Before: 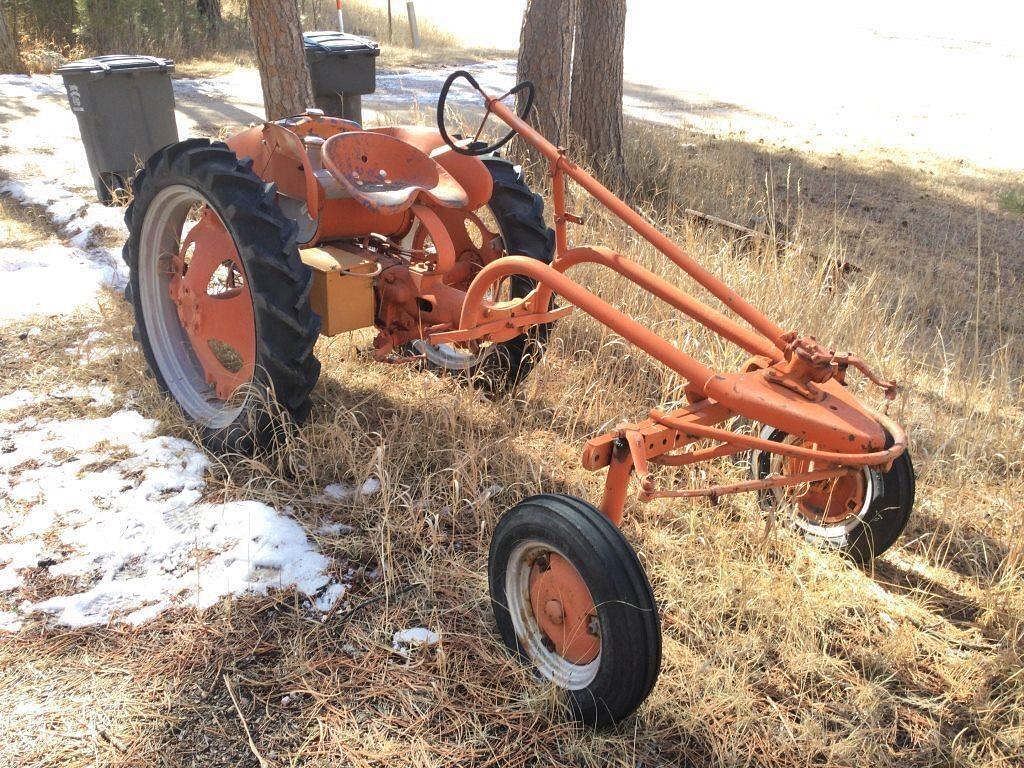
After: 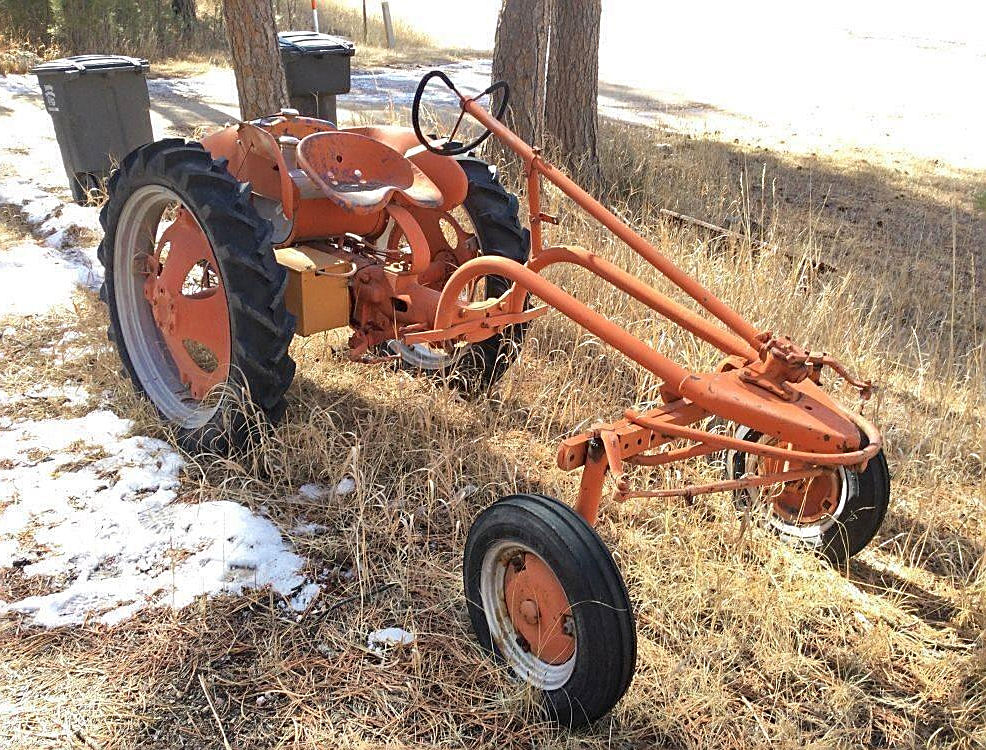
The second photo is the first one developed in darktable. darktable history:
sharpen: on, module defaults
haze removal: compatibility mode true, adaptive false
crop and rotate: left 2.536%, right 1.107%, bottom 2.246%
